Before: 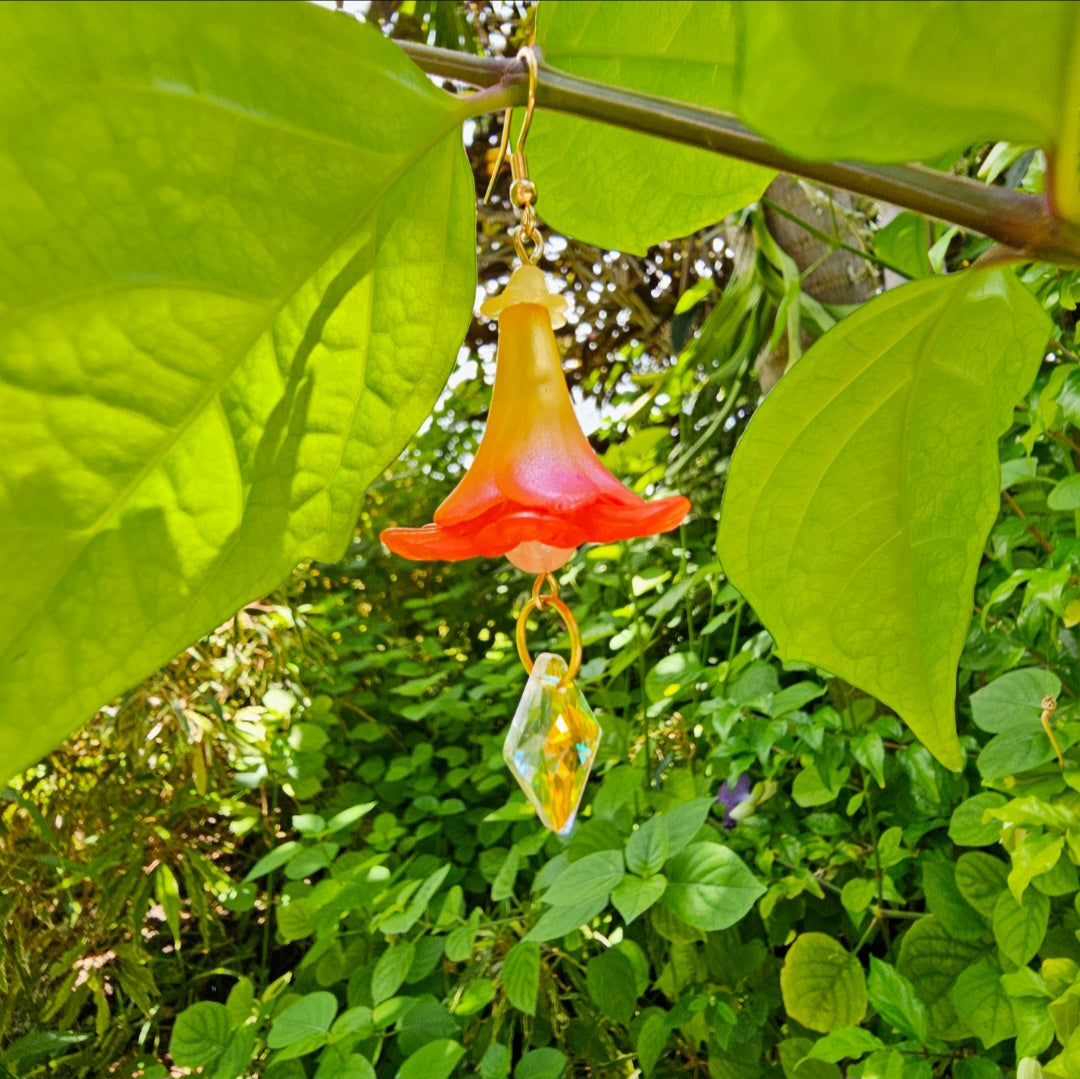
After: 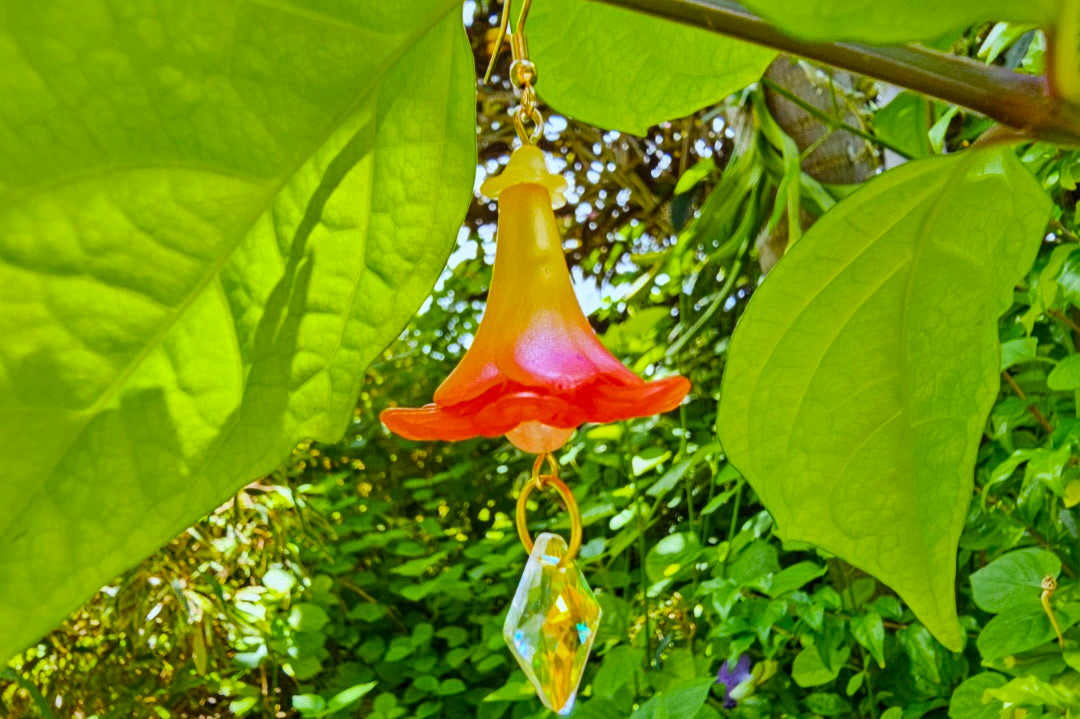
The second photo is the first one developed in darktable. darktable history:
color balance rgb: perceptual saturation grading › global saturation 25%, global vibrance 20%
local contrast: detail 115%
crop: top 11.166%, bottom 22.168%
white balance: red 0.924, blue 1.095
